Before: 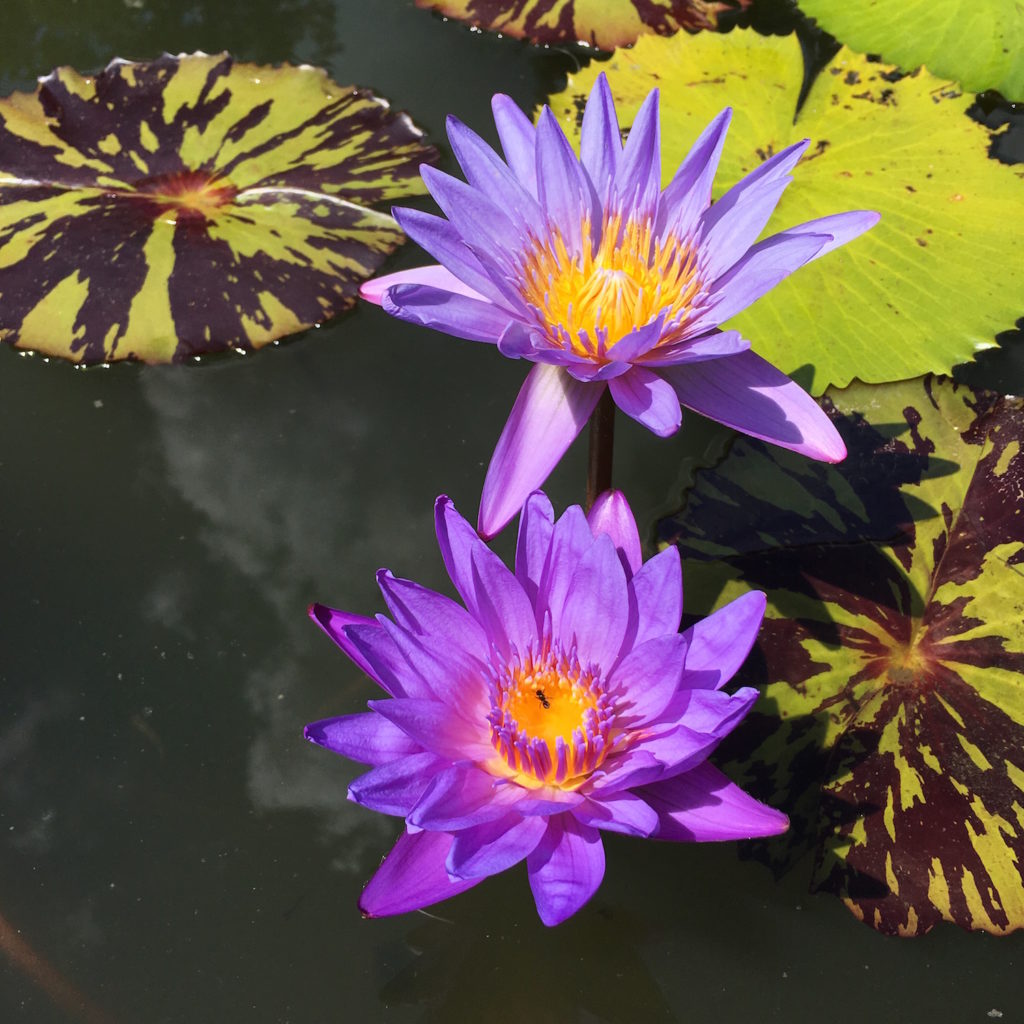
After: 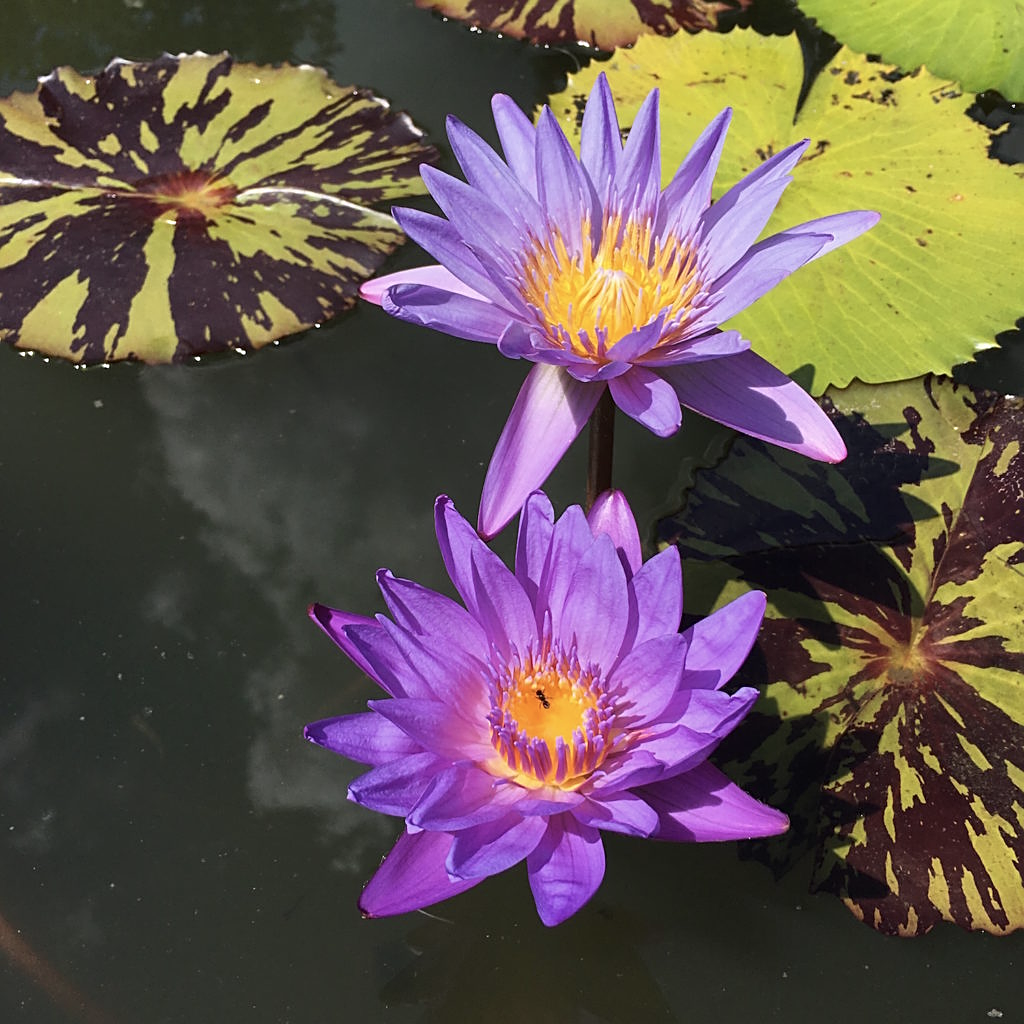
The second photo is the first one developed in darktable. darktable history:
contrast brightness saturation: saturation -0.17
sharpen: on, module defaults
